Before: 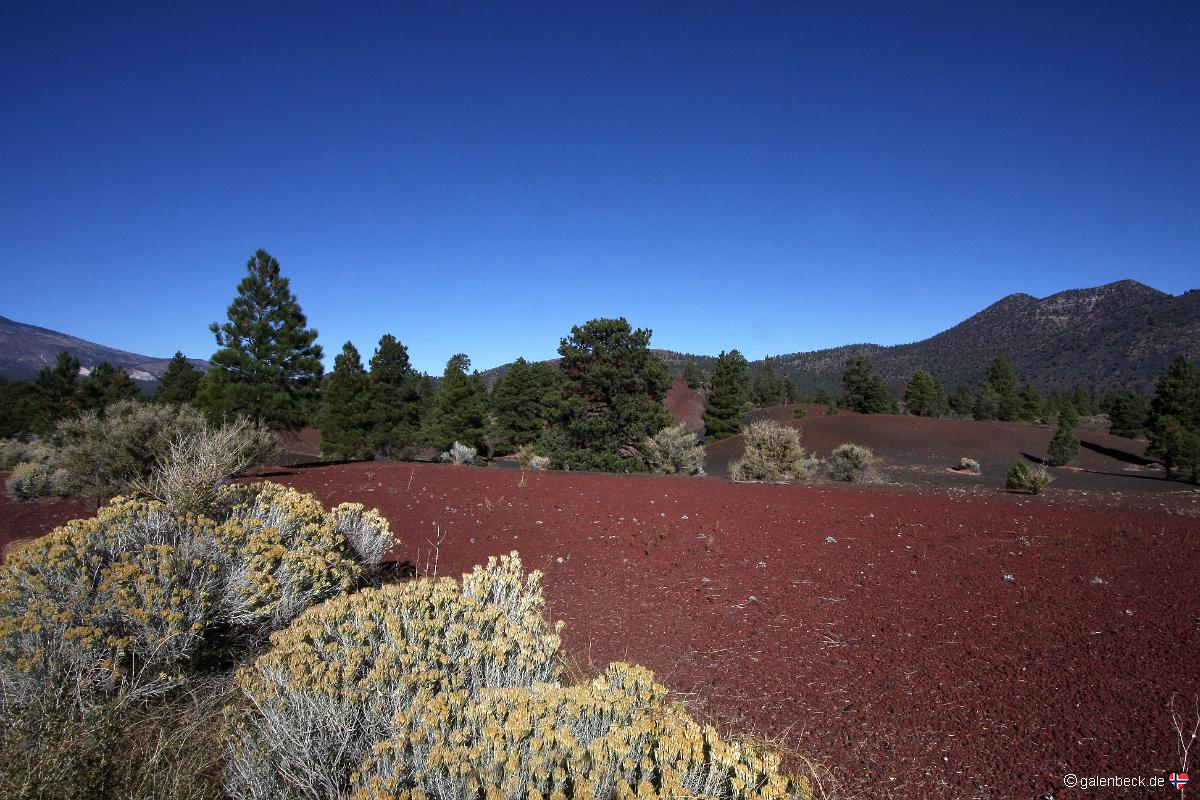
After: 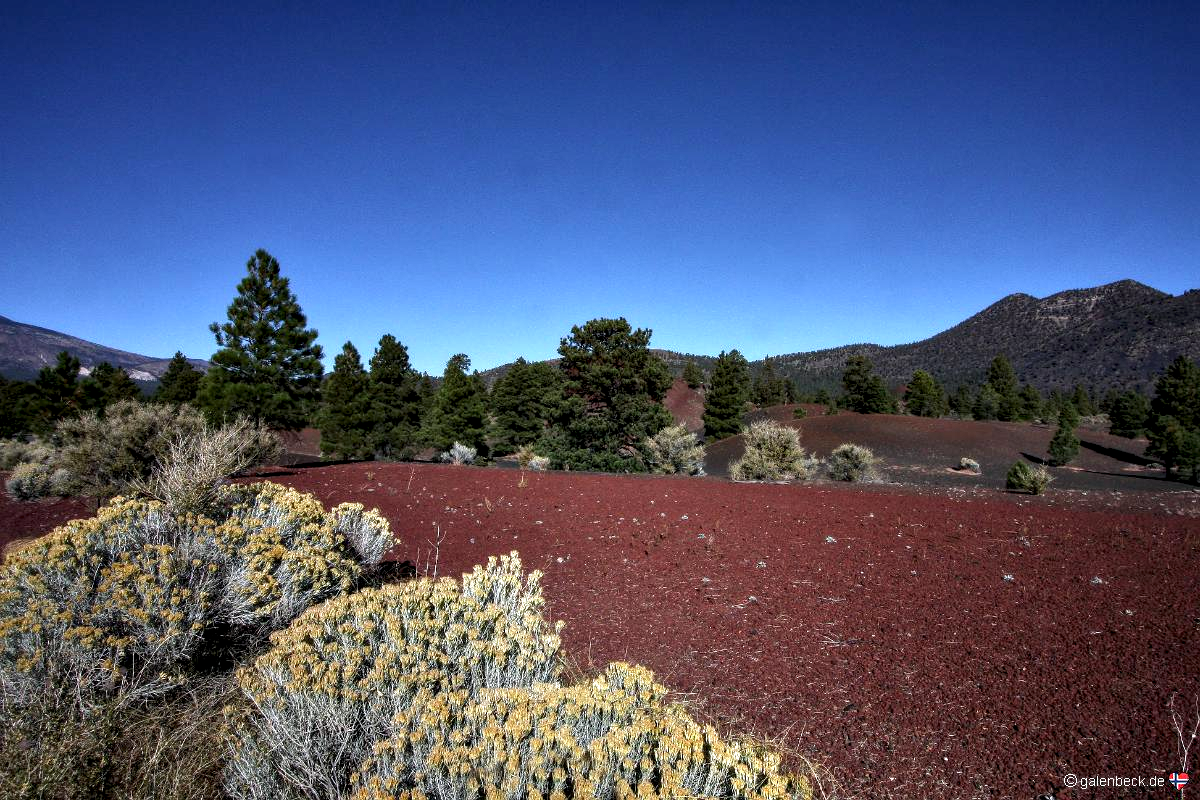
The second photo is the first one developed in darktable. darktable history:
contrast equalizer: octaves 7, y [[0.528, 0.548, 0.563, 0.562, 0.546, 0.526], [0.55 ×6], [0 ×6], [0 ×6], [0 ×6]]
local contrast: detail 130%
